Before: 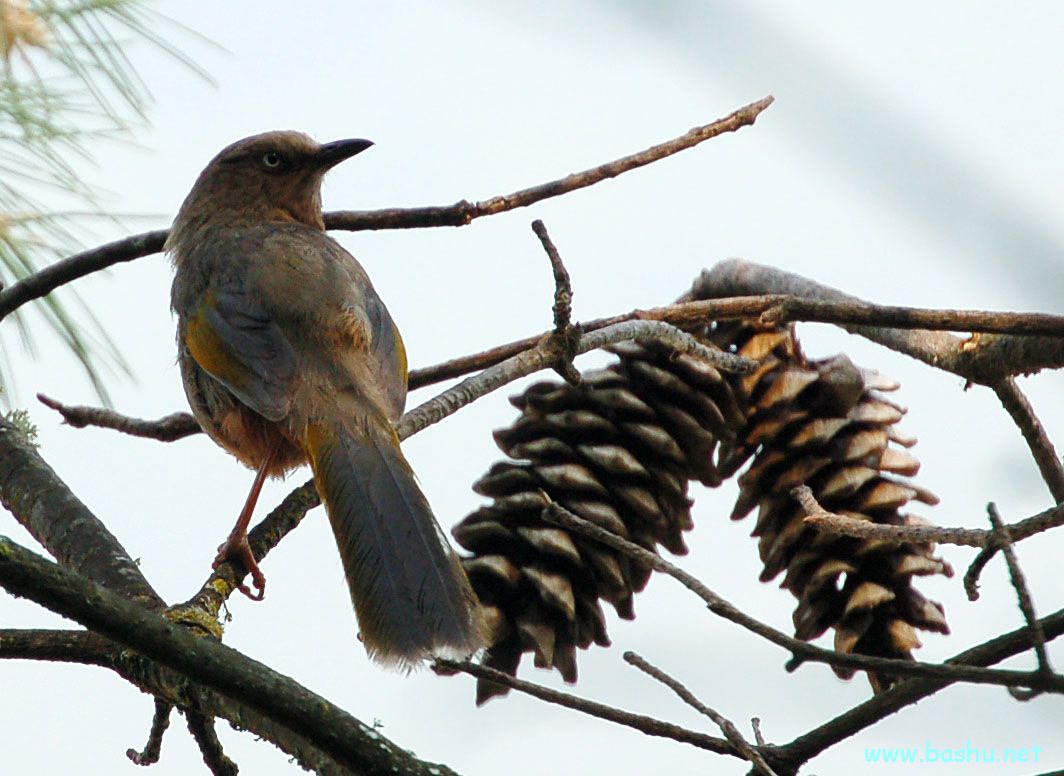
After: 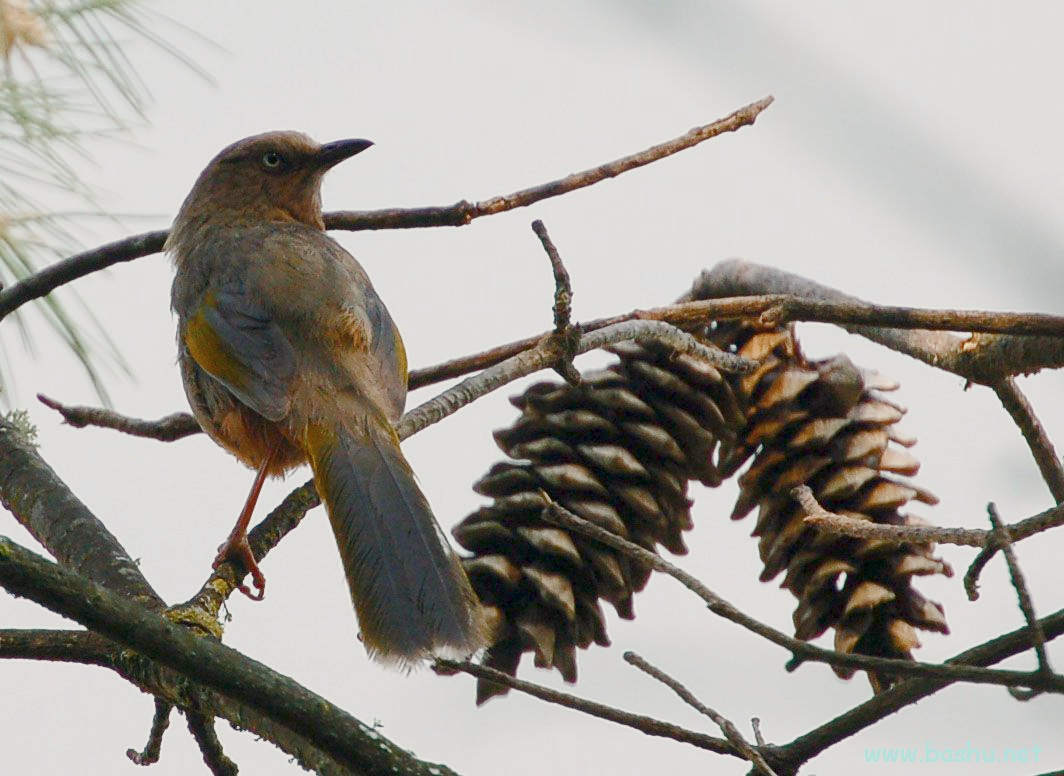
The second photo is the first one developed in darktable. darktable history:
contrast brightness saturation: contrast 0.102, saturation -0.281
color balance rgb: highlights gain › chroma 1.67%, highlights gain › hue 55.49°, perceptual saturation grading › global saturation 14.338%, perceptual saturation grading › highlights -30.022%, perceptual saturation grading › shadows 51.546%, perceptual brilliance grading › highlights 9.252%, perceptual brilliance grading › mid-tones 5.466%, contrast -29.742%
